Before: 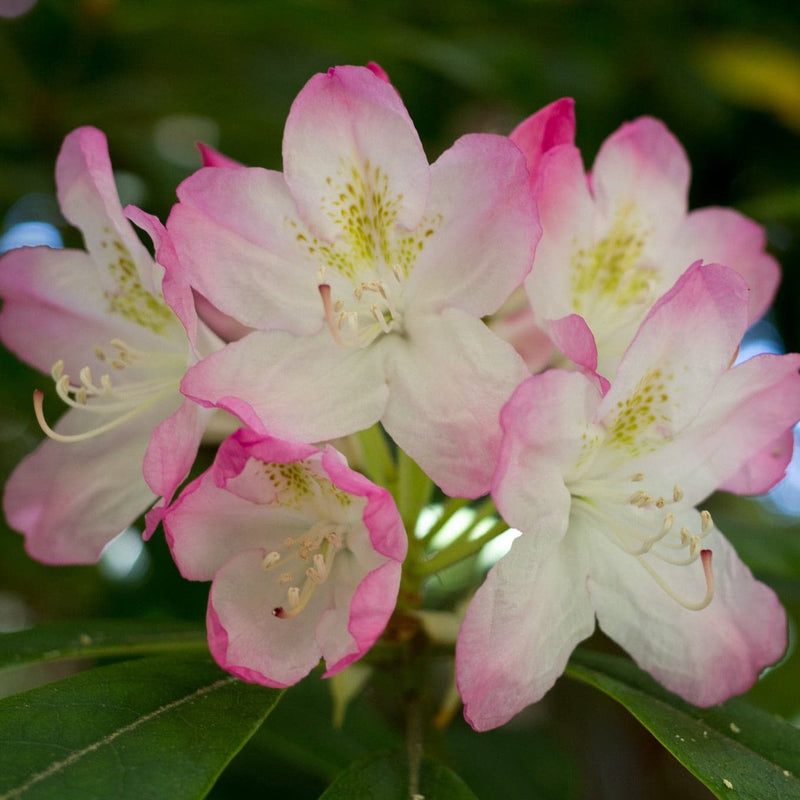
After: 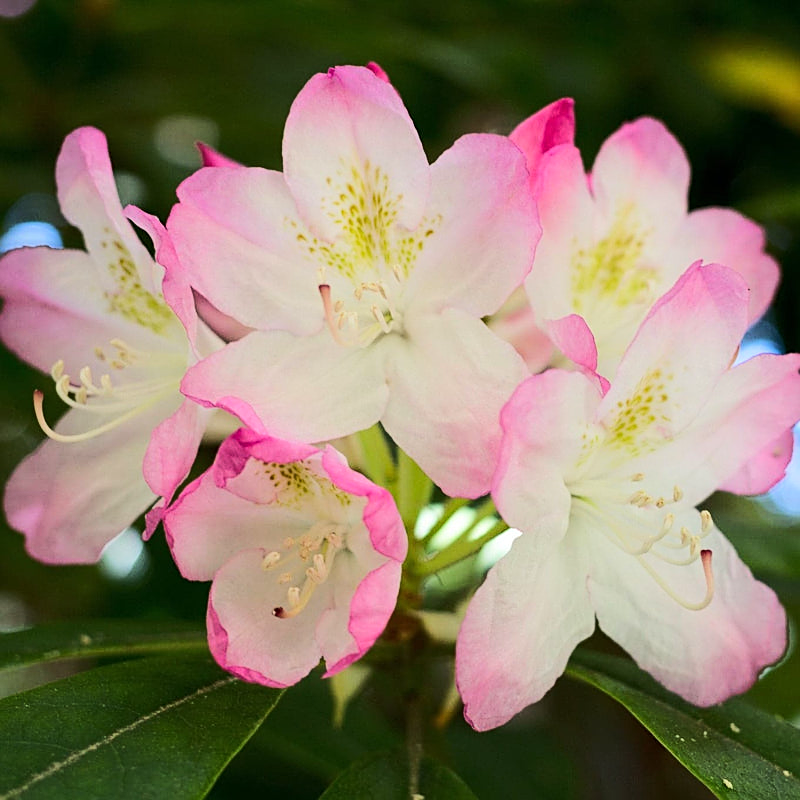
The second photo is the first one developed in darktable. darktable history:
rgb curve: curves: ch0 [(0, 0) (0.284, 0.292) (0.505, 0.644) (1, 1)], compensate middle gray true
sharpen: on, module defaults
